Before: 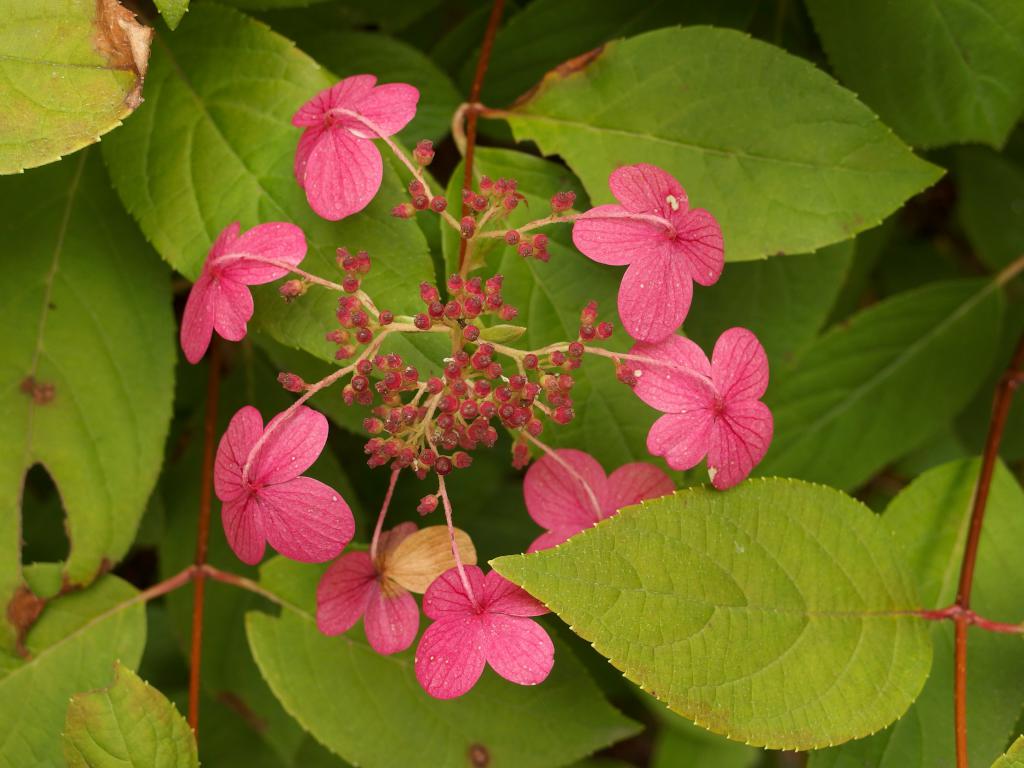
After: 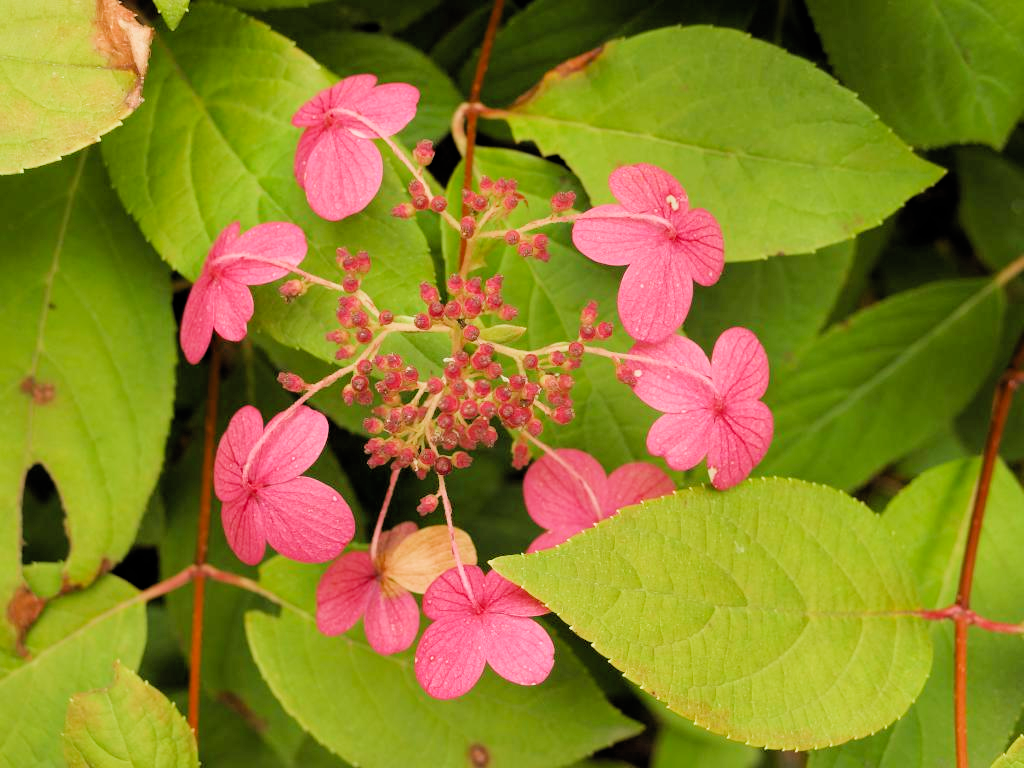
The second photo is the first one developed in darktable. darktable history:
filmic rgb: black relative exposure -4.58 EV, white relative exposure 4.8 EV, threshold 3 EV, hardness 2.36, latitude 36.07%, contrast 1.048, highlights saturation mix 1.32%, shadows ↔ highlights balance 1.25%, color science v4 (2020), enable highlight reconstruction true
exposure: exposure 1 EV, compensate highlight preservation false
